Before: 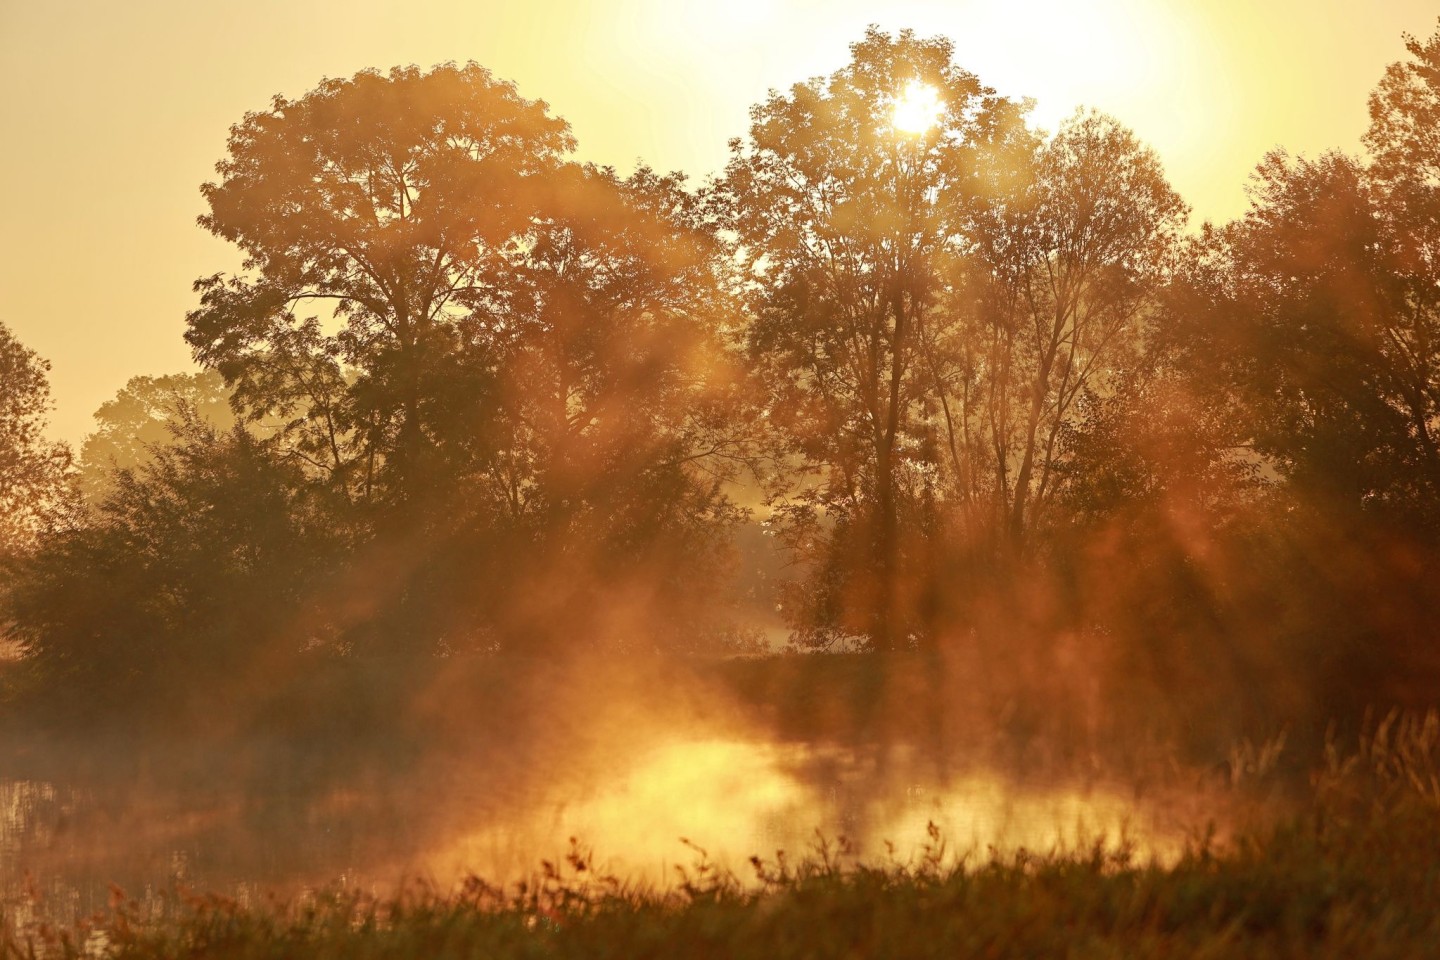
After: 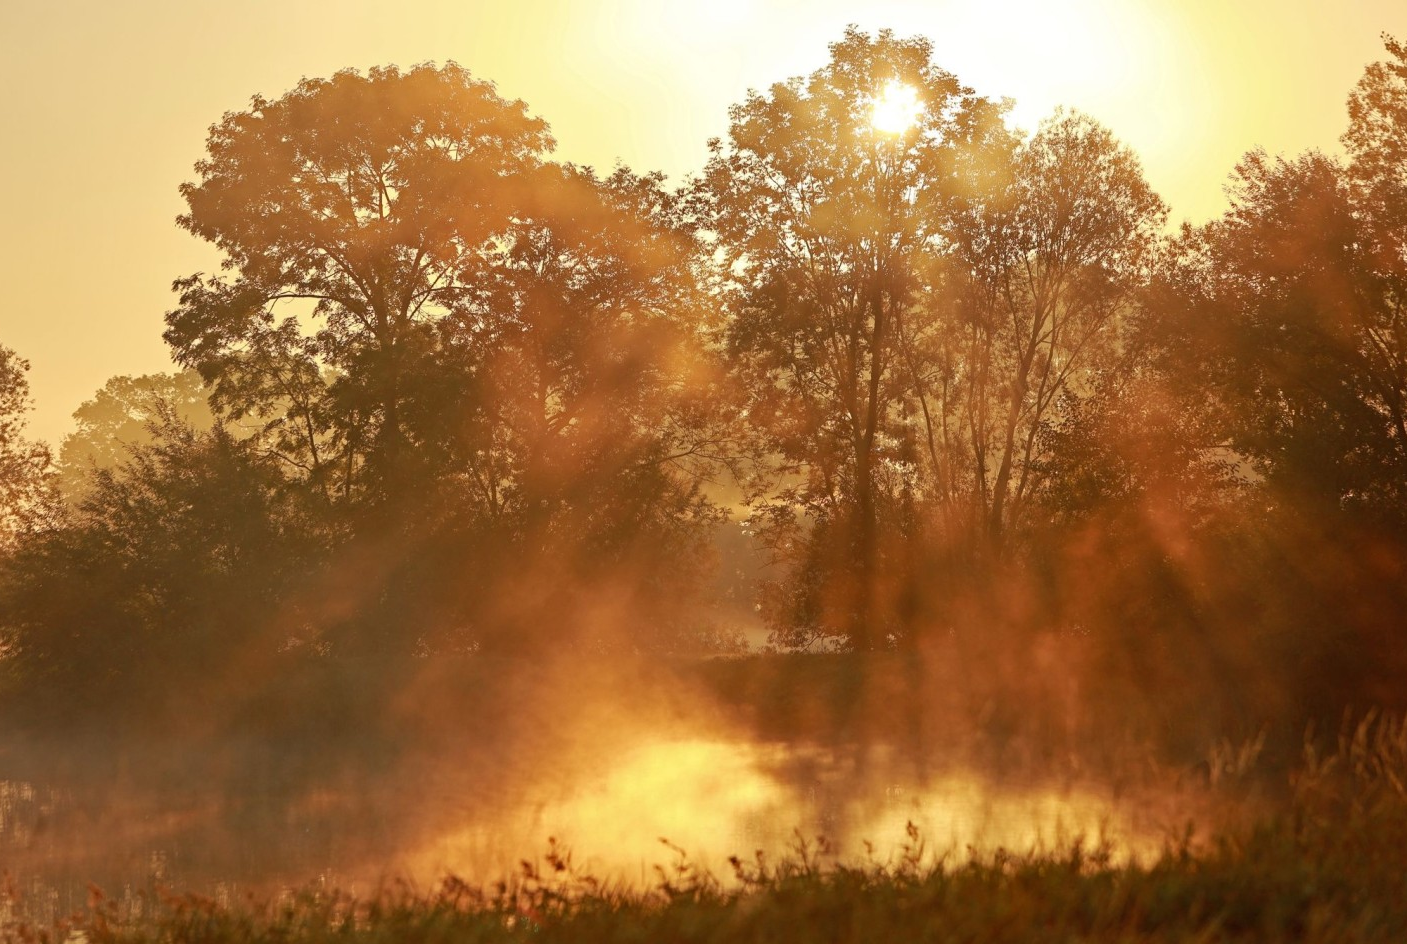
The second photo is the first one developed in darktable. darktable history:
crop and rotate: left 1.508%, right 0.768%, bottom 1.603%
